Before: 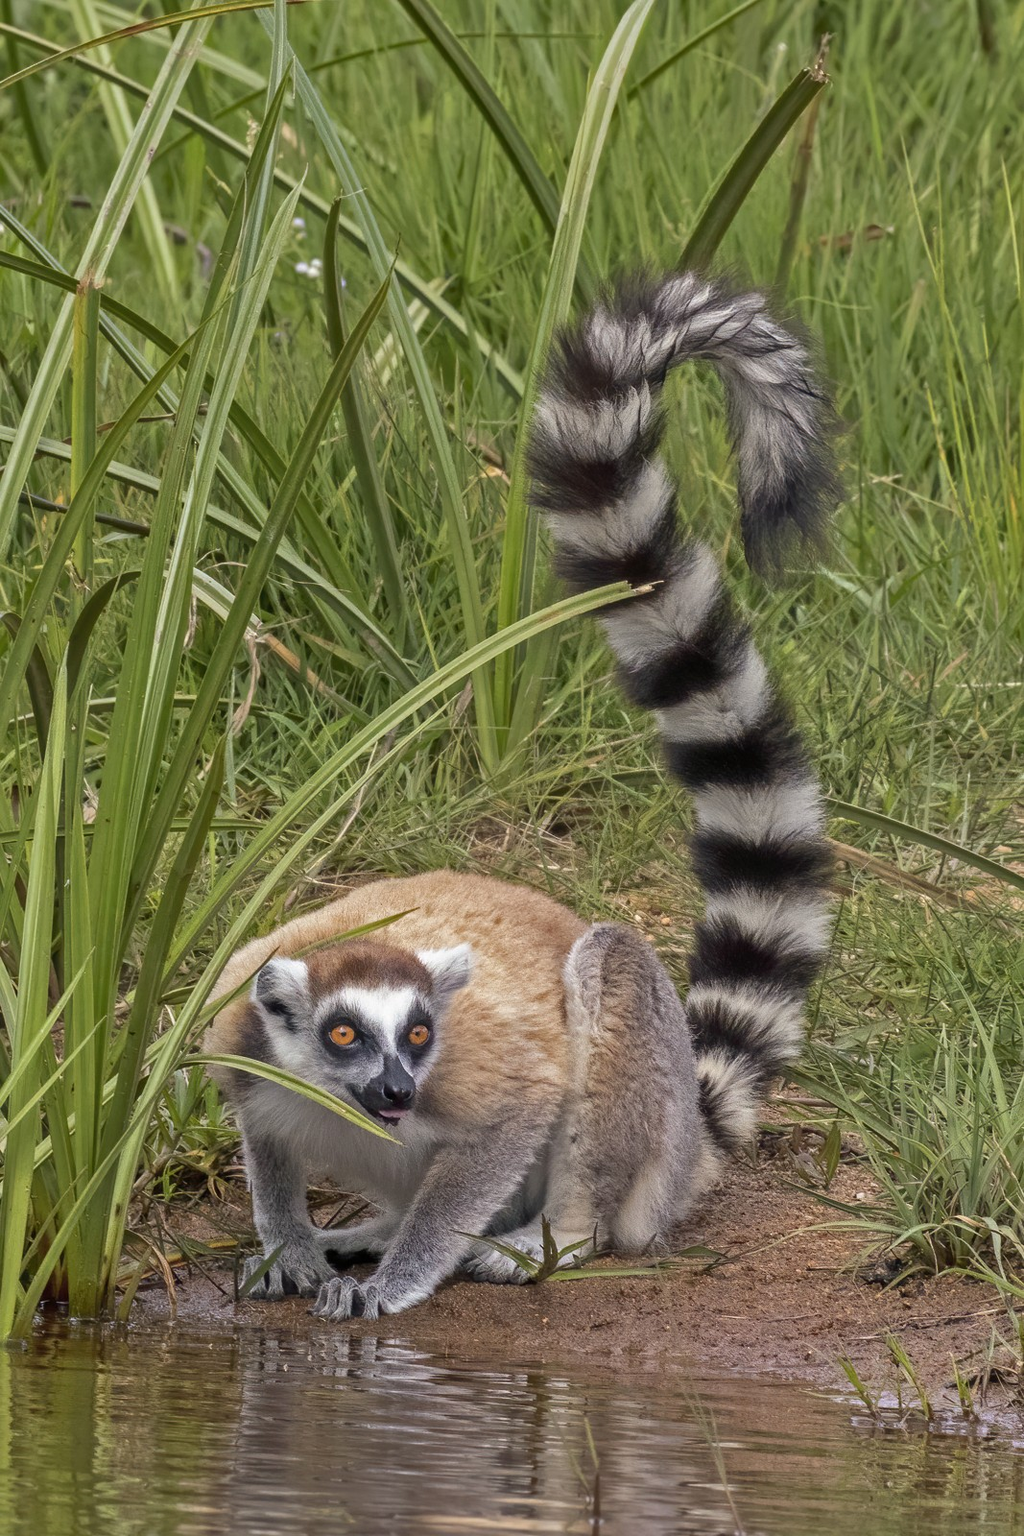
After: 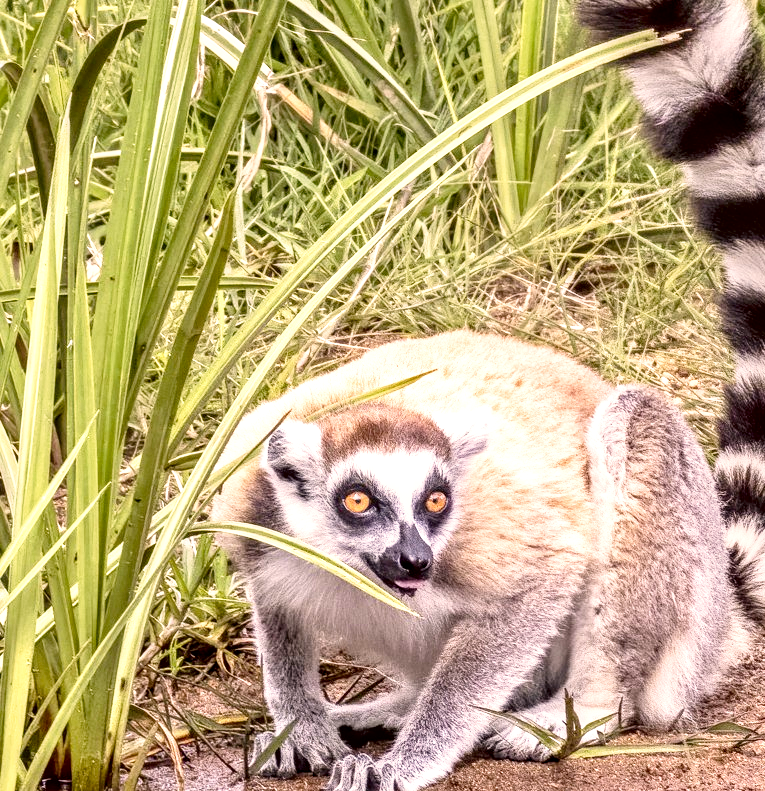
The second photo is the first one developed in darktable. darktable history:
exposure: exposure 0.195 EV, compensate exposure bias true, compensate highlight preservation false
crop: top 36.06%, right 28.28%, bottom 14.498%
local contrast: detail 150%
levels: levels [0, 0.498, 1]
contrast brightness saturation: contrast 0.102, brightness 0.03, saturation 0.094
base curve: curves: ch0 [(0, 0) (0.012, 0.01) (0.073, 0.168) (0.31, 0.711) (0.645, 0.957) (1, 1)], preserve colors none
color calibration: illuminant as shot in camera, x 0.358, y 0.373, temperature 4628.91 K
color correction: highlights a* 10.23, highlights b* 9.79, shadows a* 8.07, shadows b* 7.64, saturation 0.825
